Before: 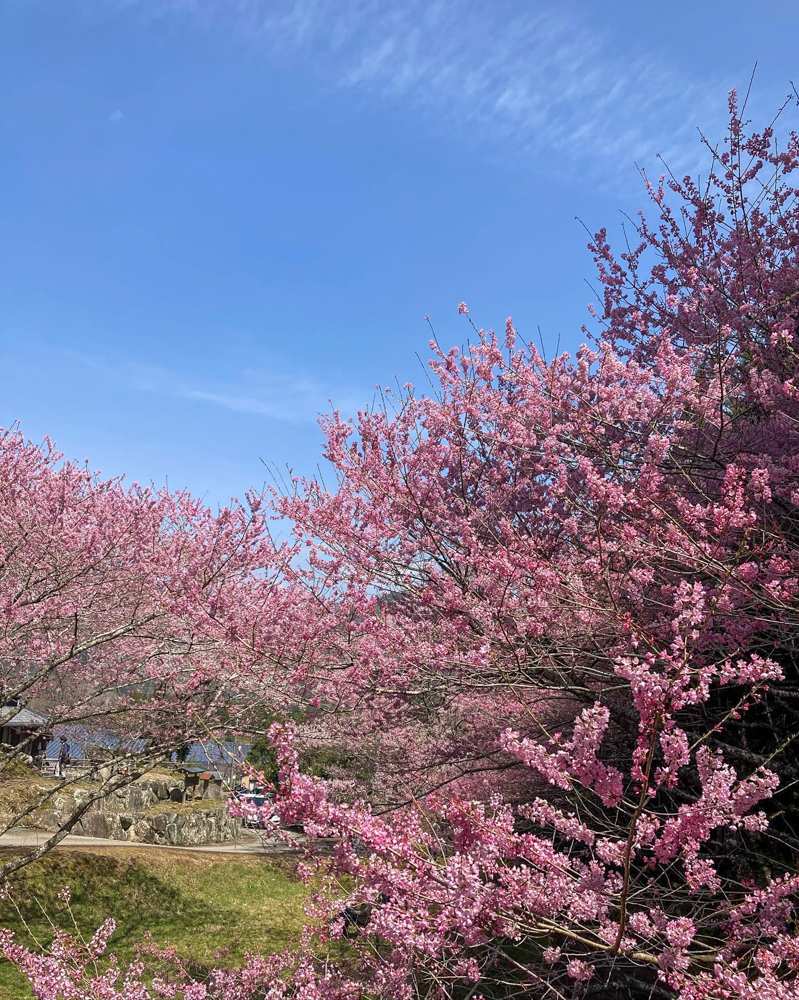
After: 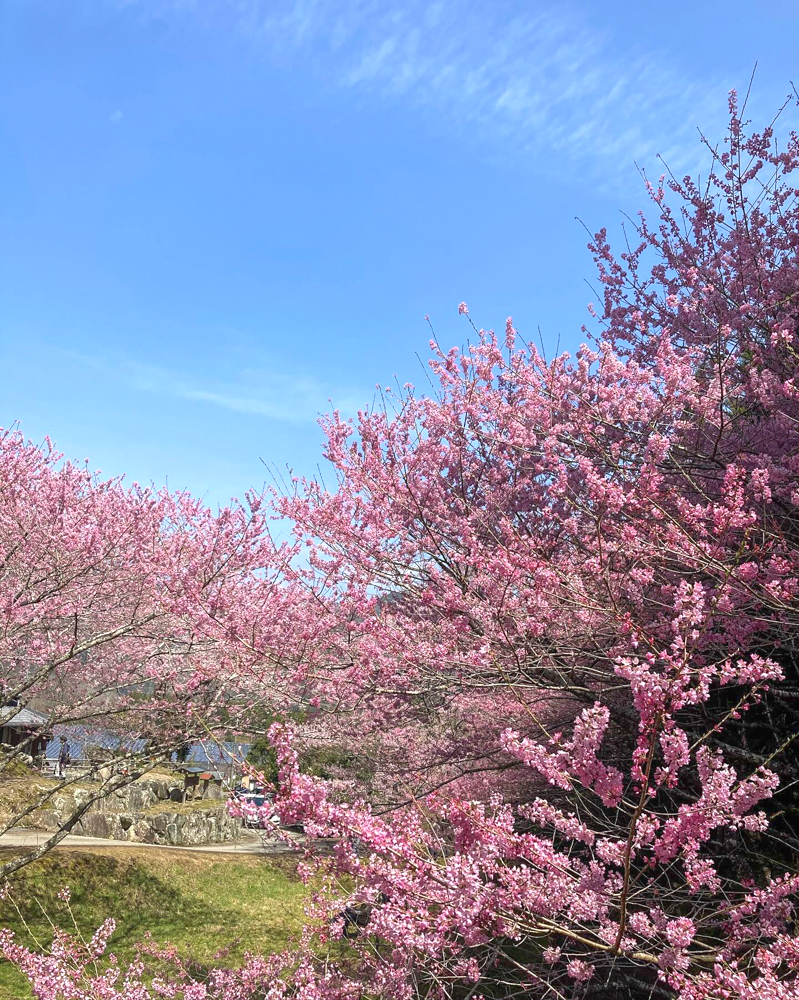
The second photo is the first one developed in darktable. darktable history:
contrast equalizer: octaves 7, y [[0.6 ×6], [0.55 ×6], [0 ×6], [0 ×6], [0 ×6]], mix -0.2
exposure: black level correction 0, exposure 0.5 EV, compensate exposure bias true, compensate highlight preservation false
white balance: red 0.978, blue 0.999
